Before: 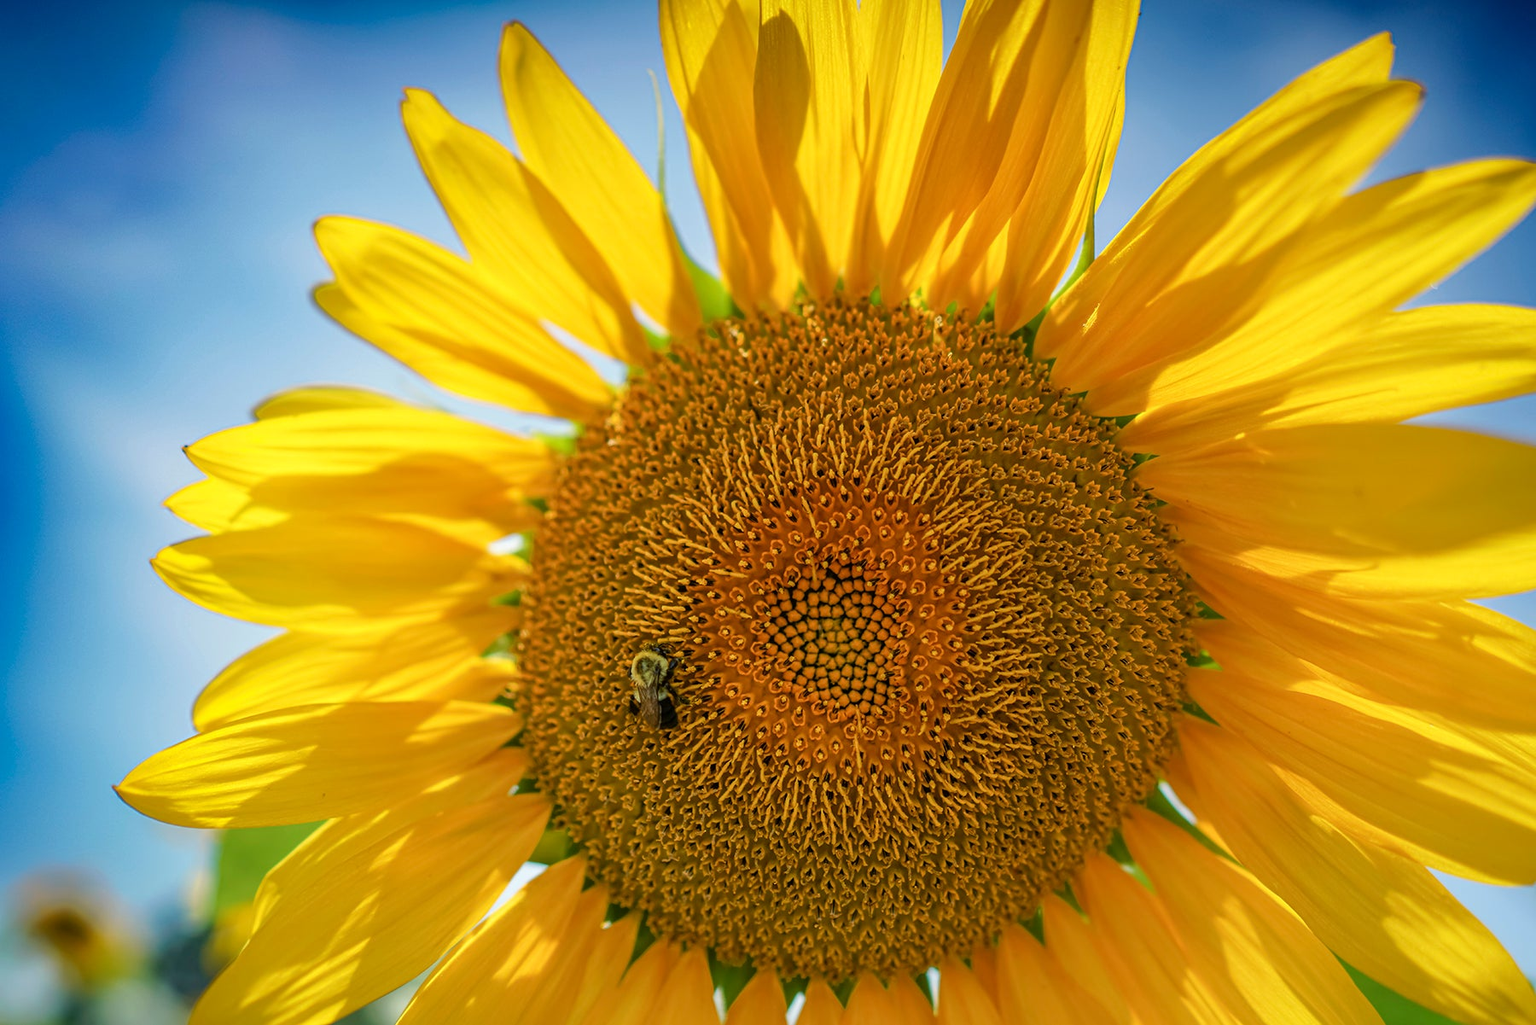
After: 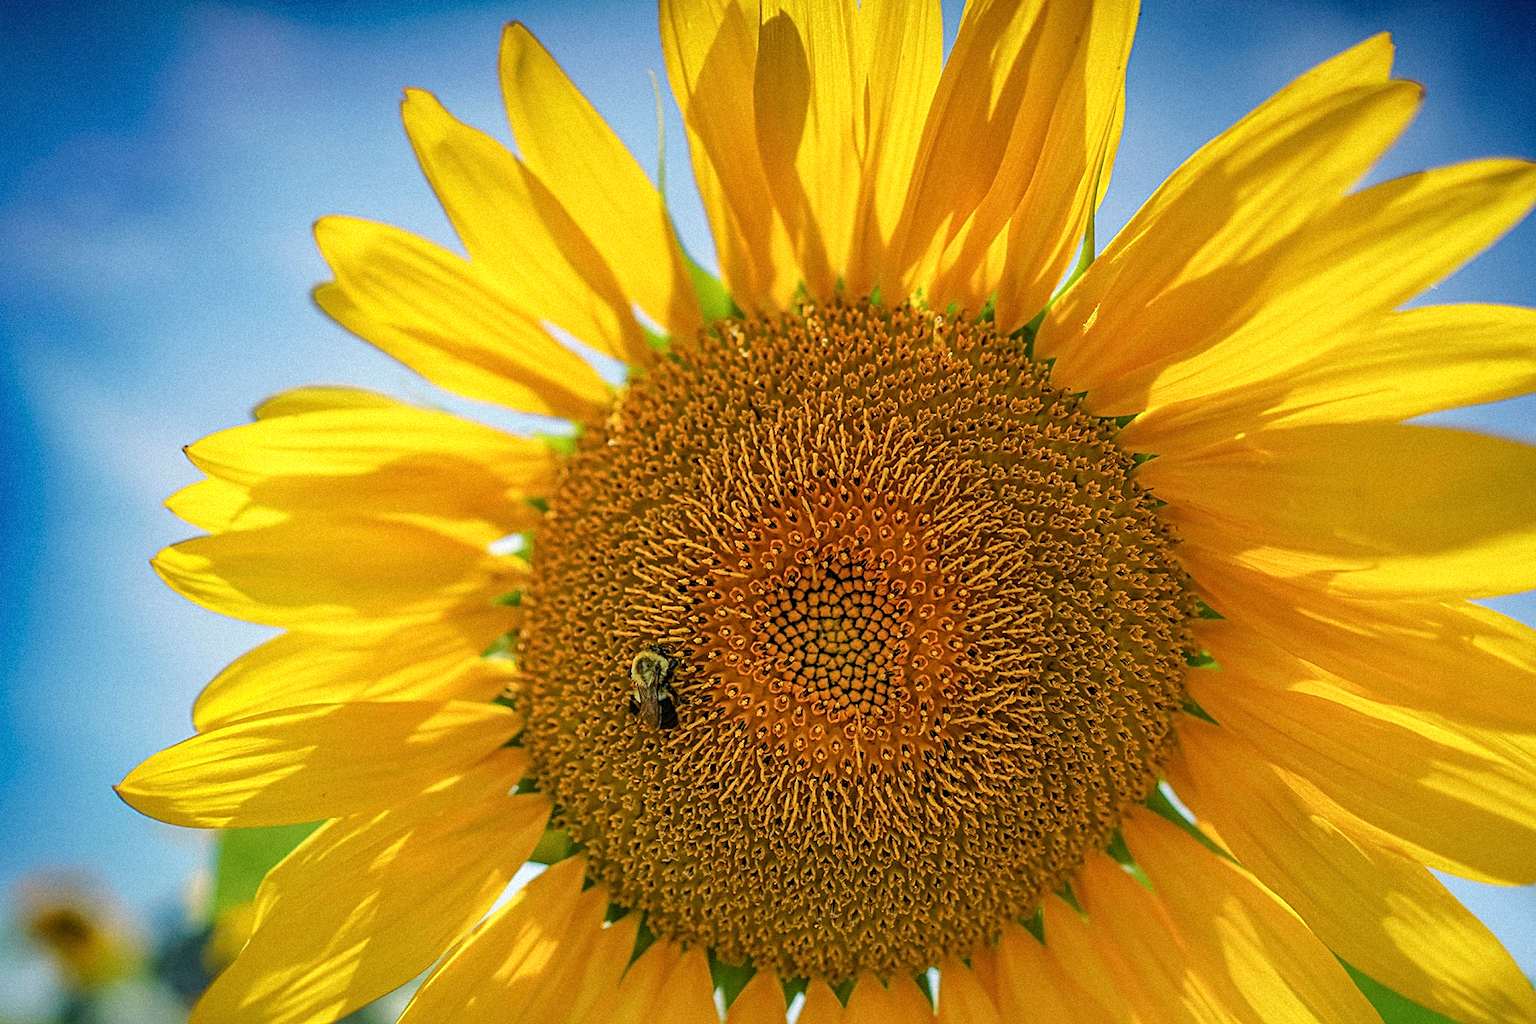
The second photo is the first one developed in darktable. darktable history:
shadows and highlights: shadows 12, white point adjustment 1.2, highlights -0.36, soften with gaussian
sharpen: on, module defaults
exposure: compensate highlight preservation false
grain: mid-tones bias 0%
